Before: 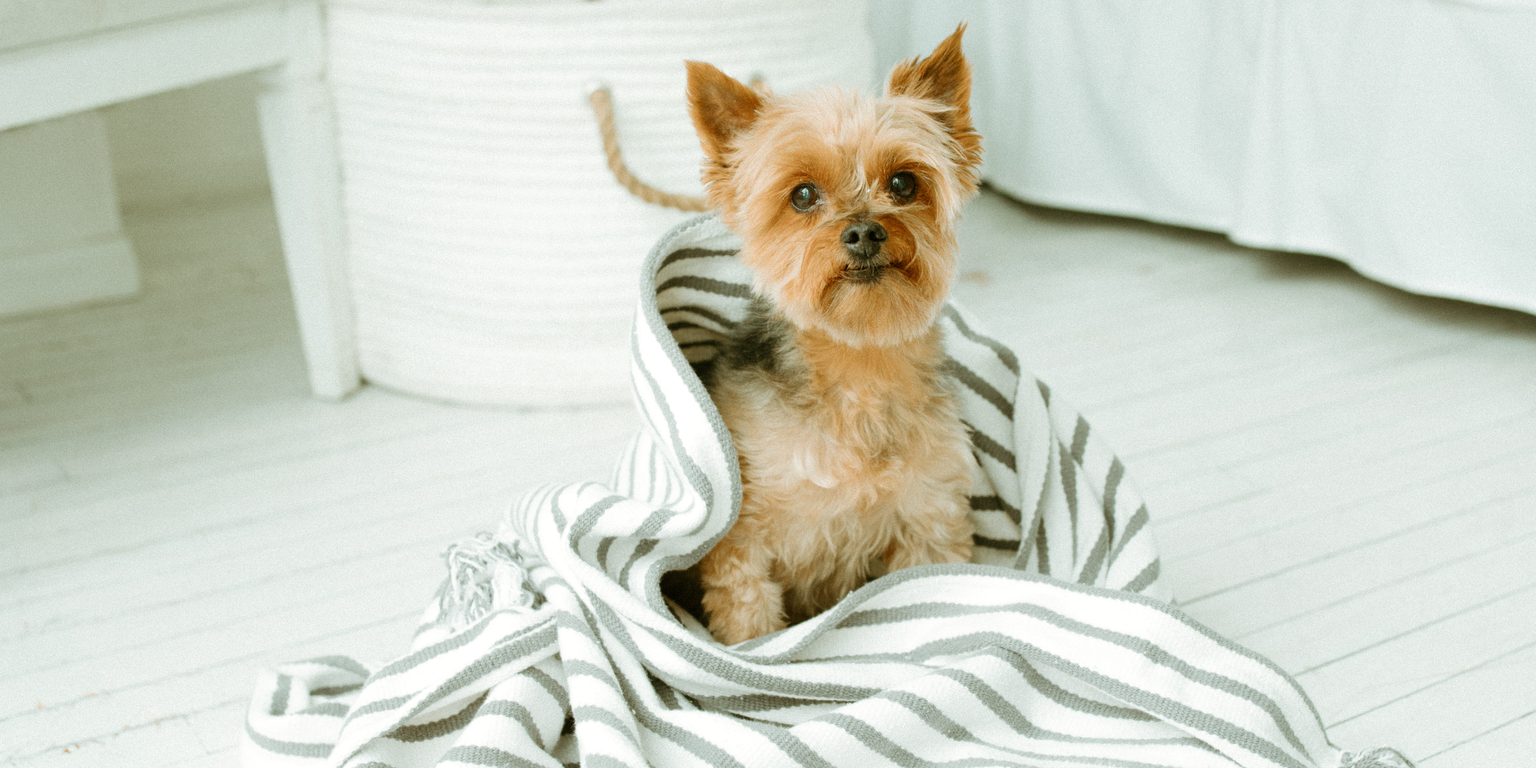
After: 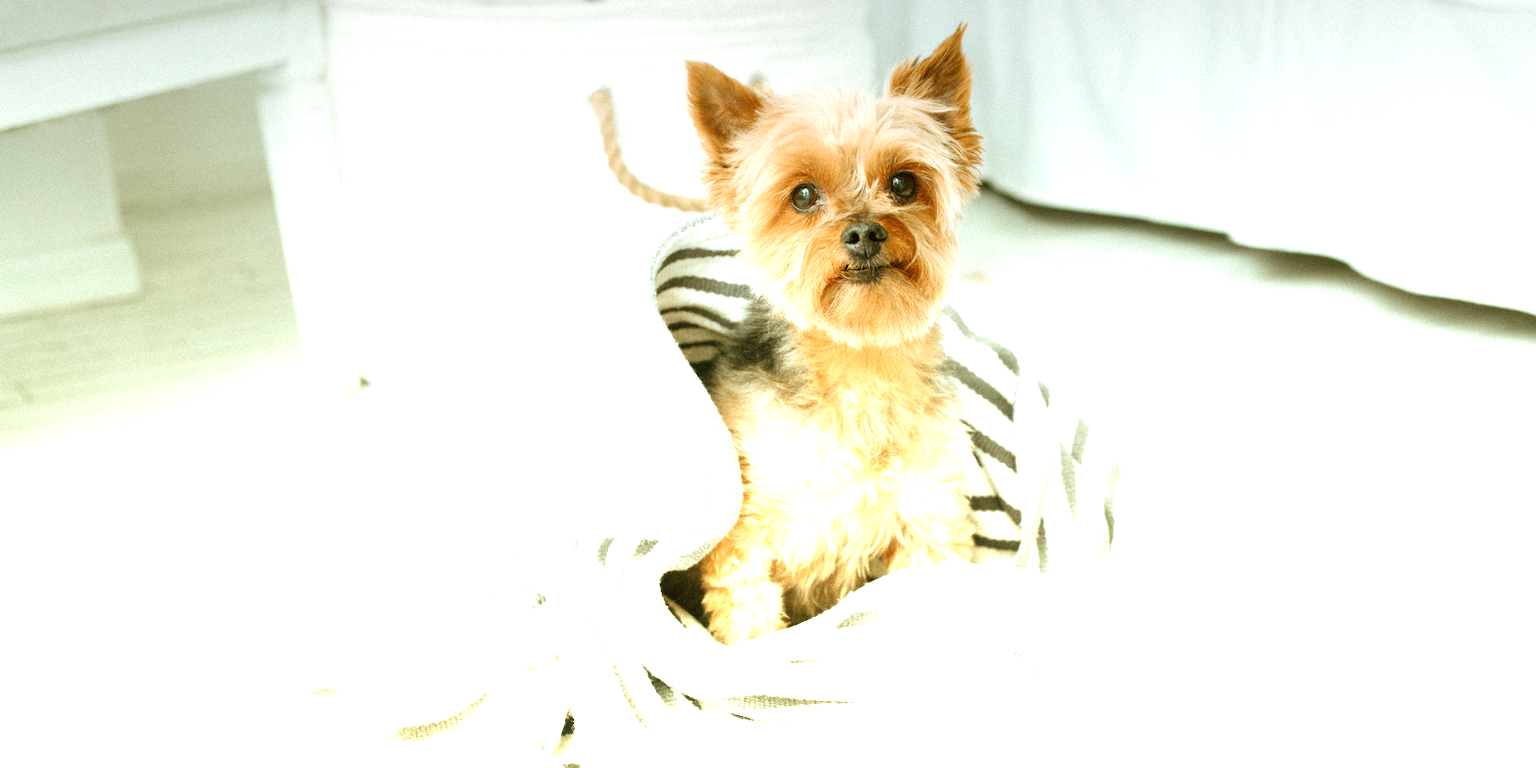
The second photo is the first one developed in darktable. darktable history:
graduated density: density -3.9 EV
exposure: exposure 0.081 EV, compensate highlight preservation false
